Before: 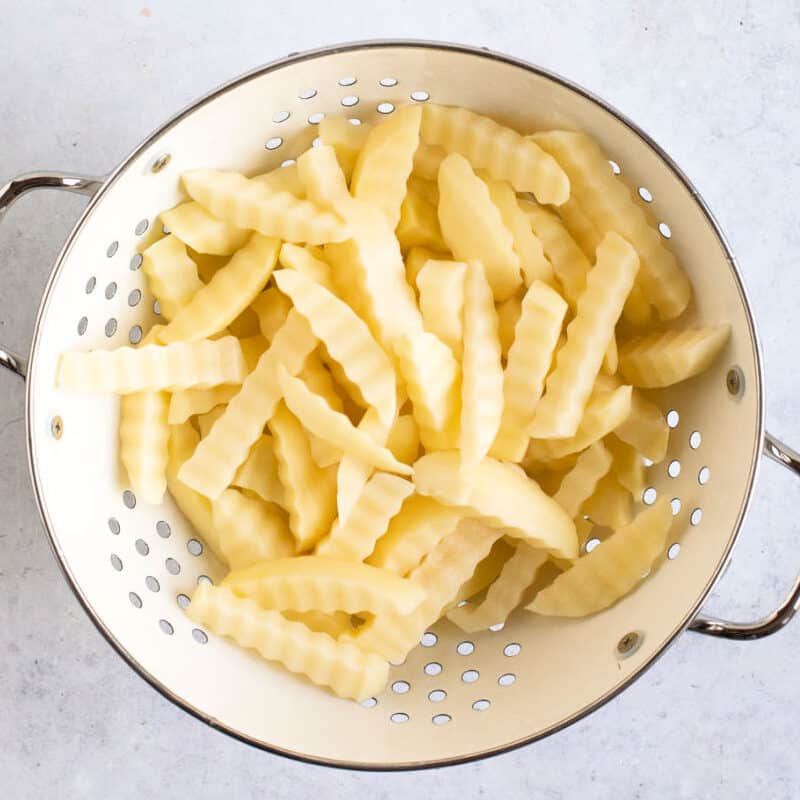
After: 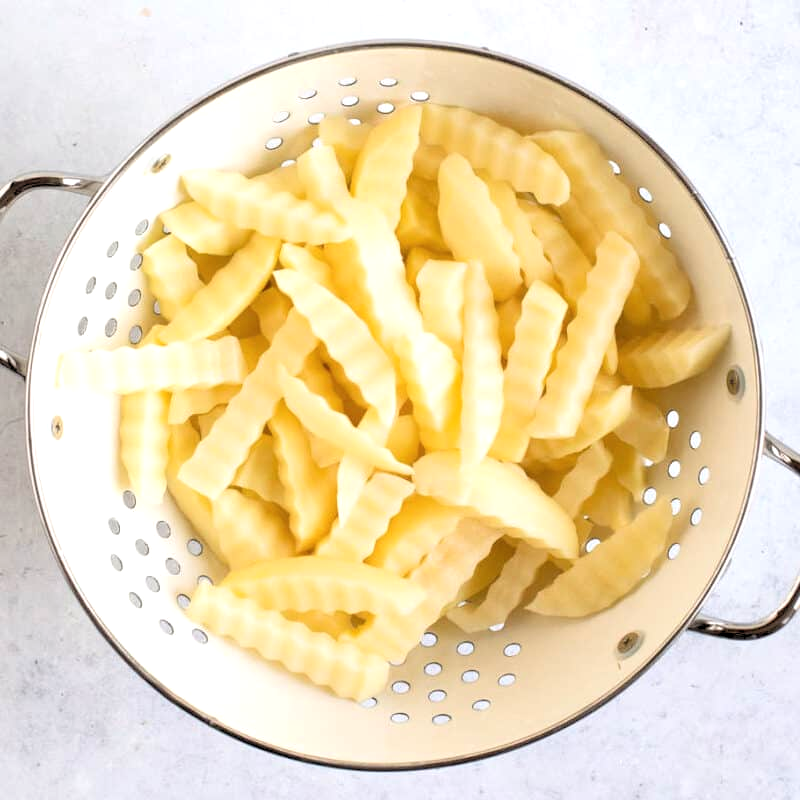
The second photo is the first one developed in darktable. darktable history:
rgb levels: levels [[0.01, 0.419, 0.839], [0, 0.5, 1], [0, 0.5, 1]]
local contrast: mode bilateral grid, contrast 100, coarseness 100, detail 91%, midtone range 0.2
